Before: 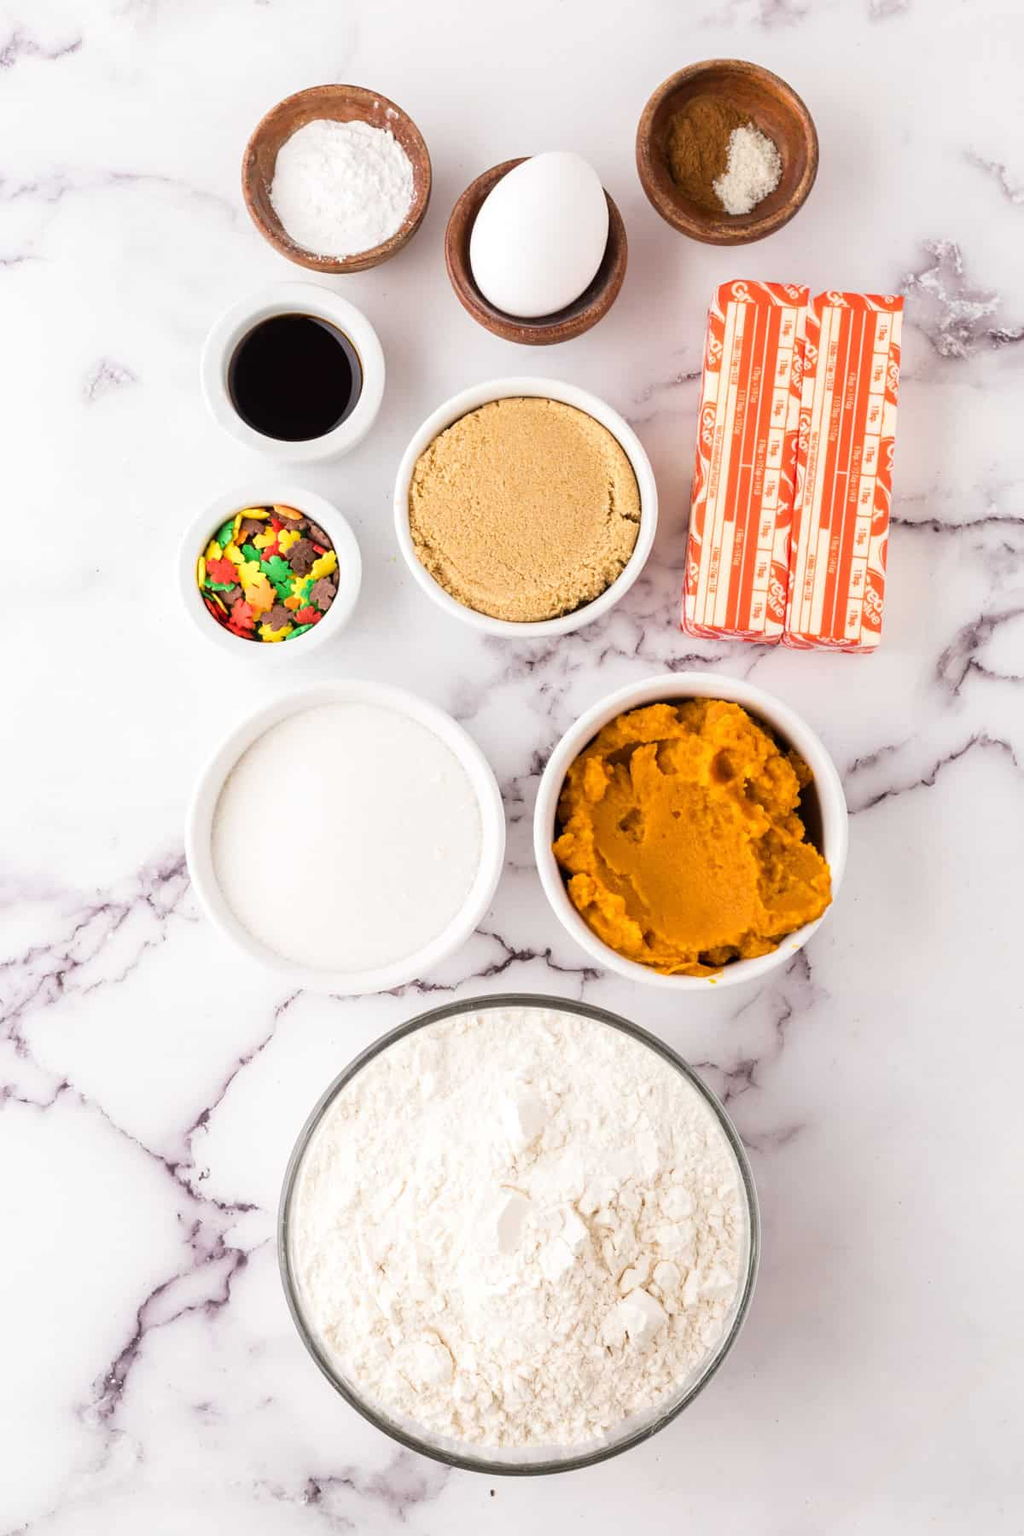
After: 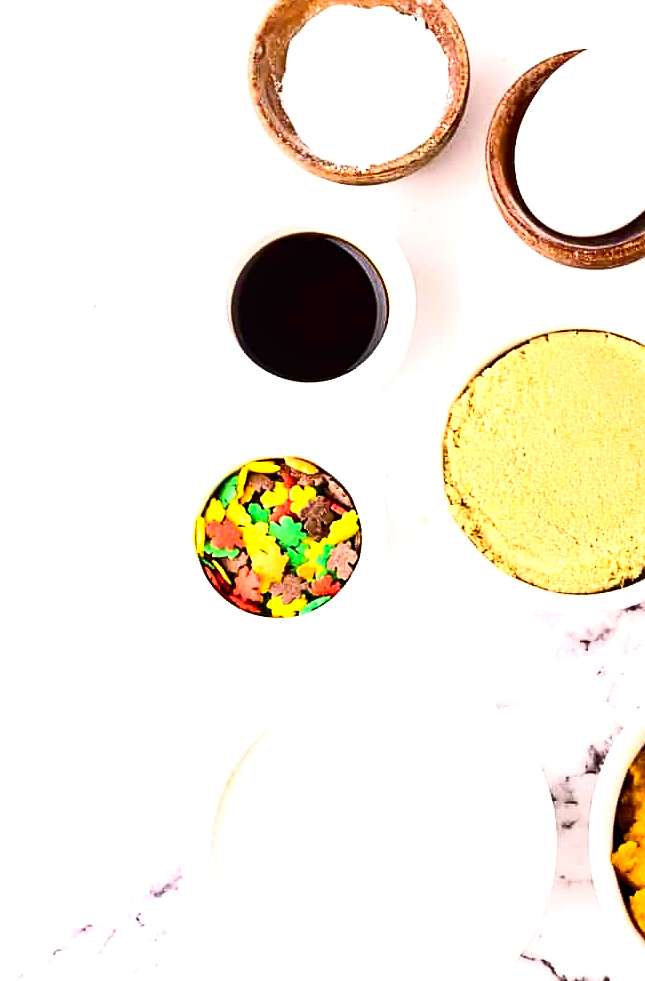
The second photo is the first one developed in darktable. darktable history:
sharpen: on, module defaults
exposure: exposure 0.569 EV, compensate highlight preservation false
crop and rotate: left 3.069%, top 7.505%, right 43.142%, bottom 37.966%
contrast brightness saturation: contrast 0.287
color balance rgb: perceptual saturation grading › global saturation 35.019%, perceptual saturation grading › highlights -29.934%, perceptual saturation grading › shadows 34.519%, perceptual brilliance grading › global brilliance -17.763%, perceptual brilliance grading › highlights 29.323%, global vibrance 20%
